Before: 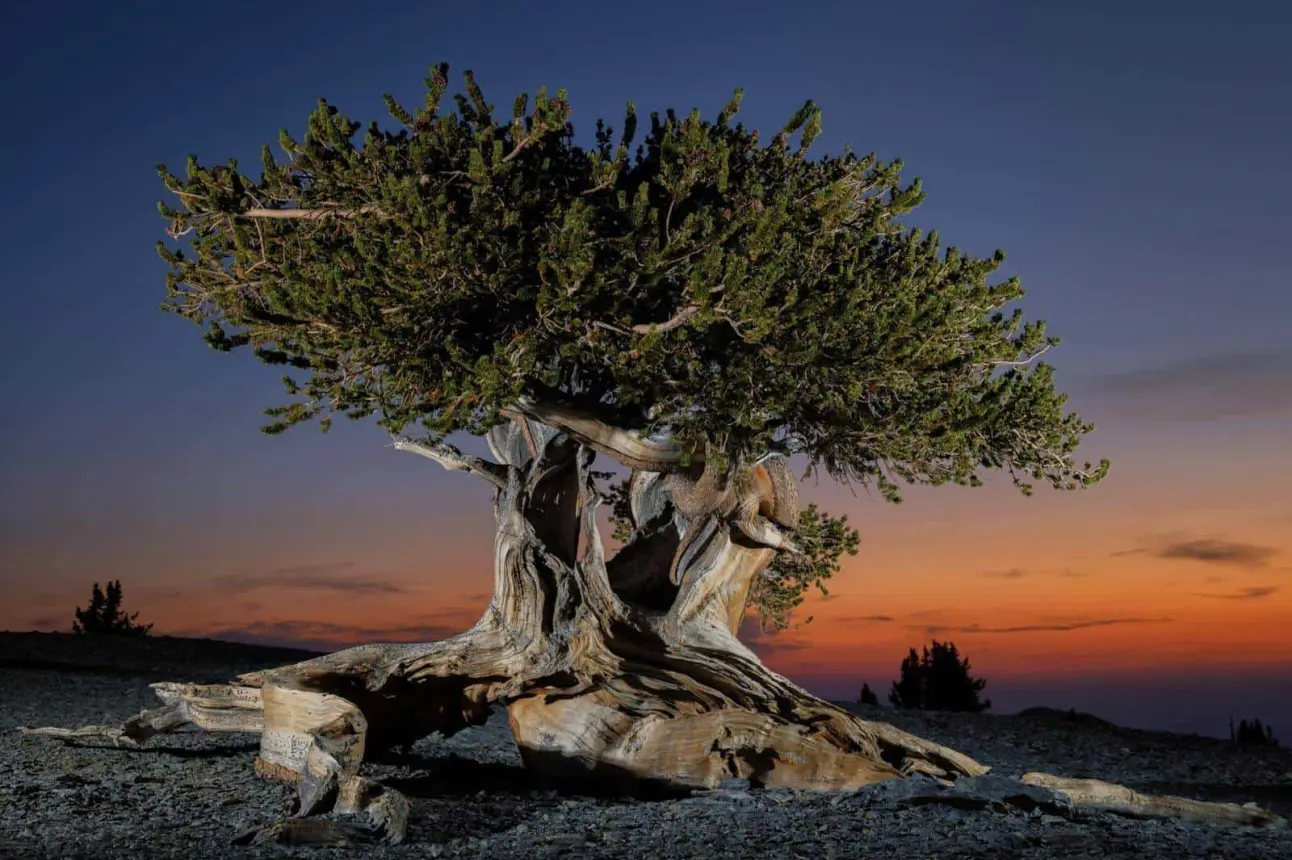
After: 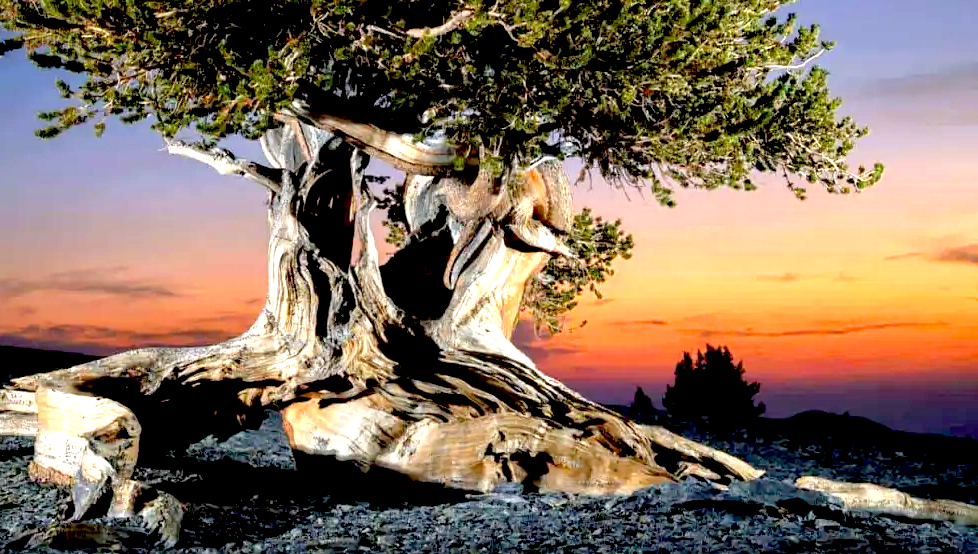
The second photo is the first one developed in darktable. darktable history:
crop and rotate: left 17.498%, top 34.526%, right 6.748%, bottom 1.015%
exposure: black level correction 0.014, exposure 1.798 EV, compensate exposure bias true, compensate highlight preservation false
